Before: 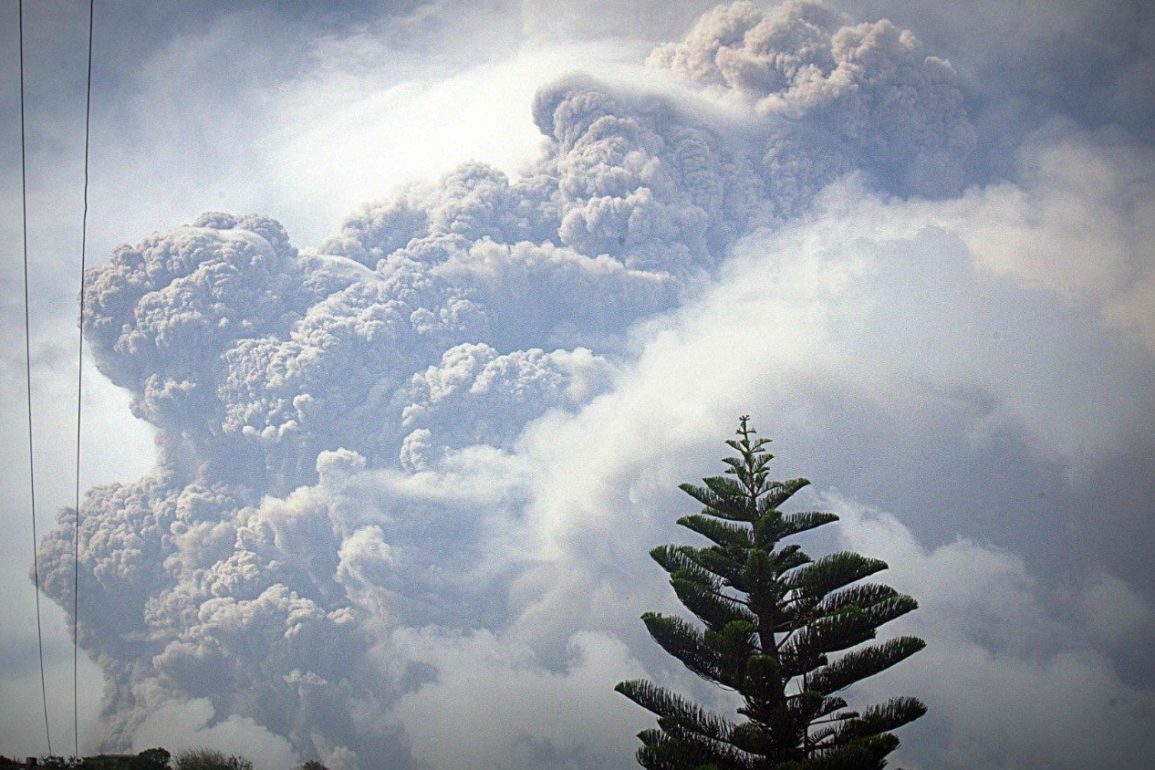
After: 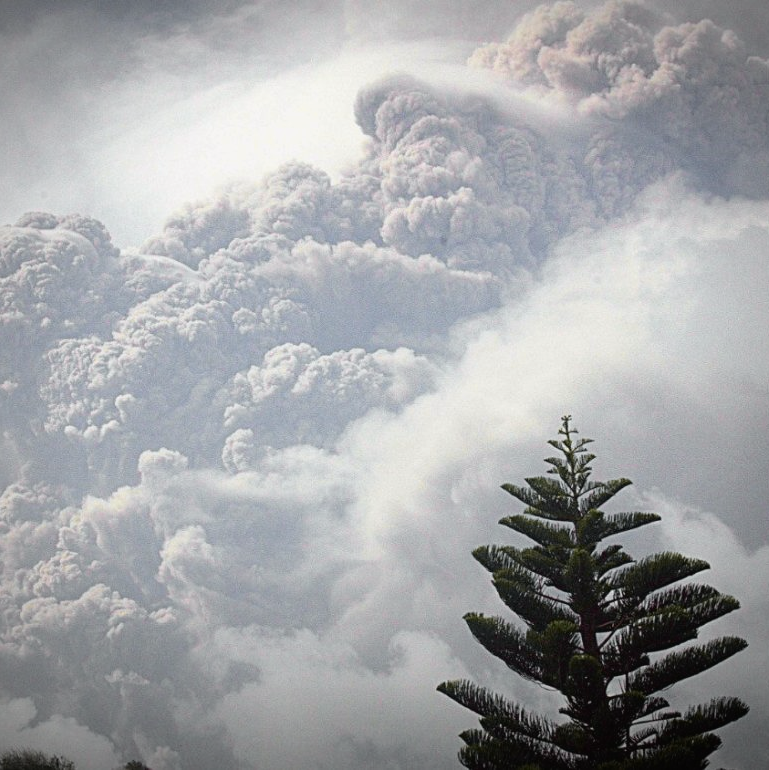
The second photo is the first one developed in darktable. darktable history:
crop: left 15.419%, right 17.914%
tone curve: curves: ch0 [(0, 0.013) (0.036, 0.035) (0.274, 0.288) (0.504, 0.536) (0.844, 0.84) (1, 0.97)]; ch1 [(0, 0) (0.389, 0.403) (0.462, 0.48) (0.499, 0.5) (0.522, 0.534) (0.567, 0.588) (0.626, 0.645) (0.749, 0.781) (1, 1)]; ch2 [(0, 0) (0.457, 0.486) (0.5, 0.501) (0.533, 0.539) (0.599, 0.6) (0.704, 0.732) (1, 1)], color space Lab, independent channels, preserve colors none
vignetting: fall-off radius 81.94%
